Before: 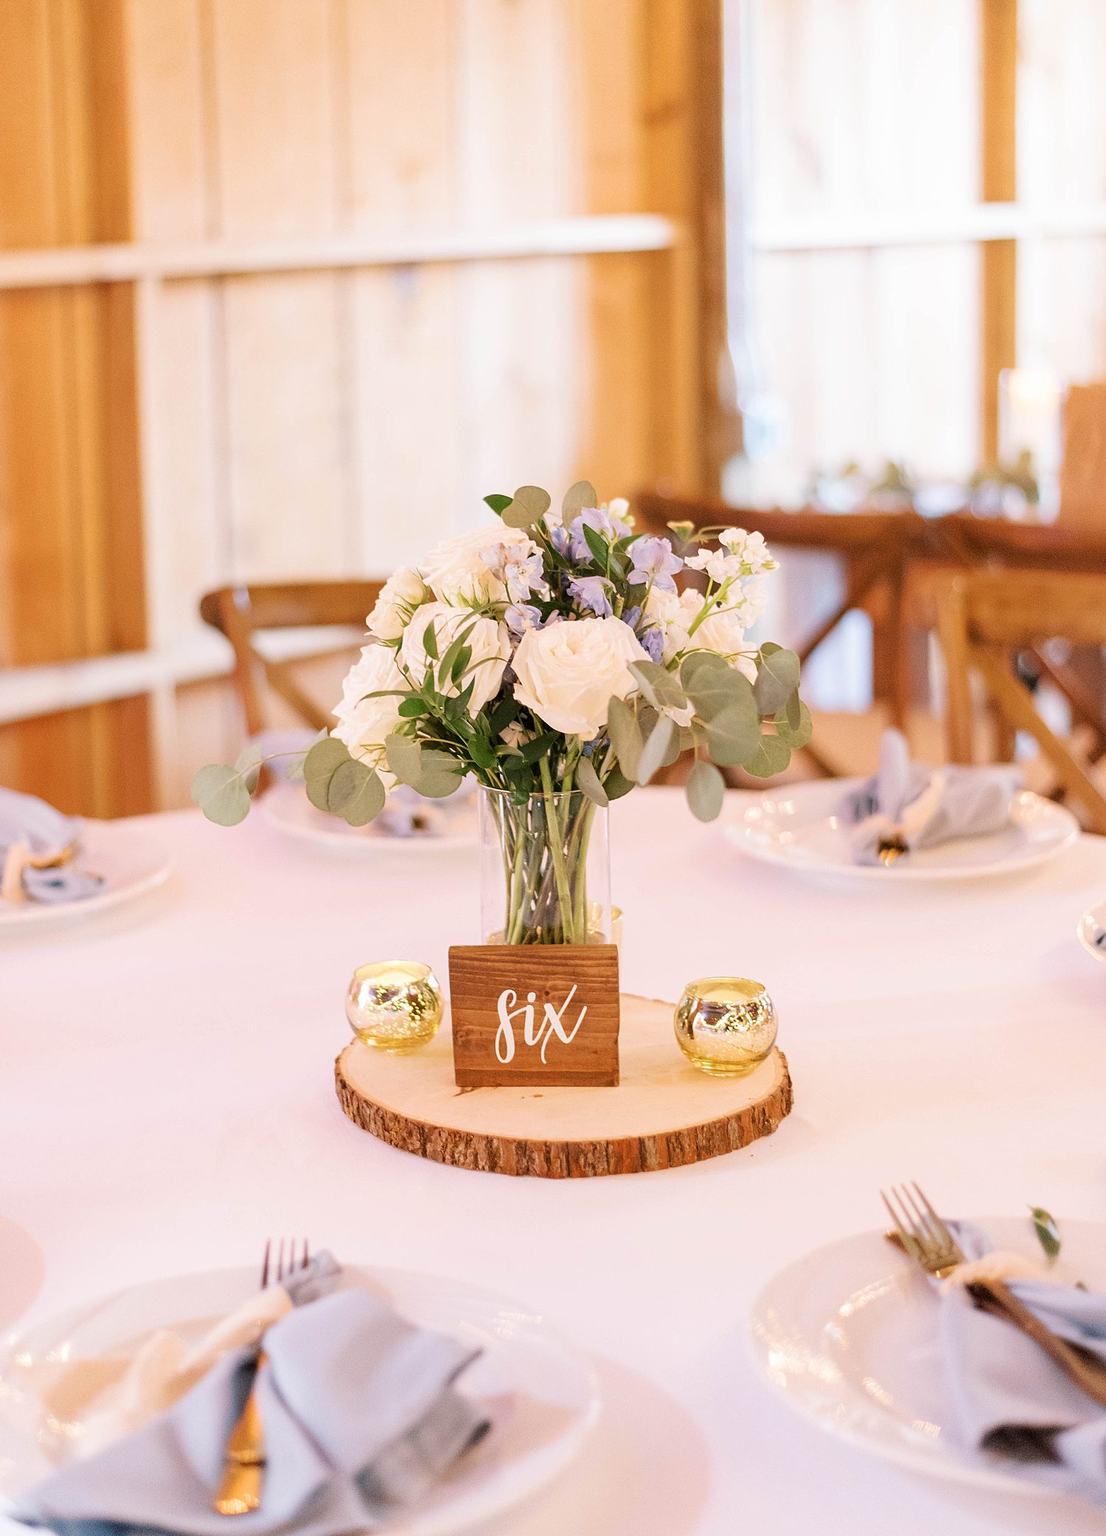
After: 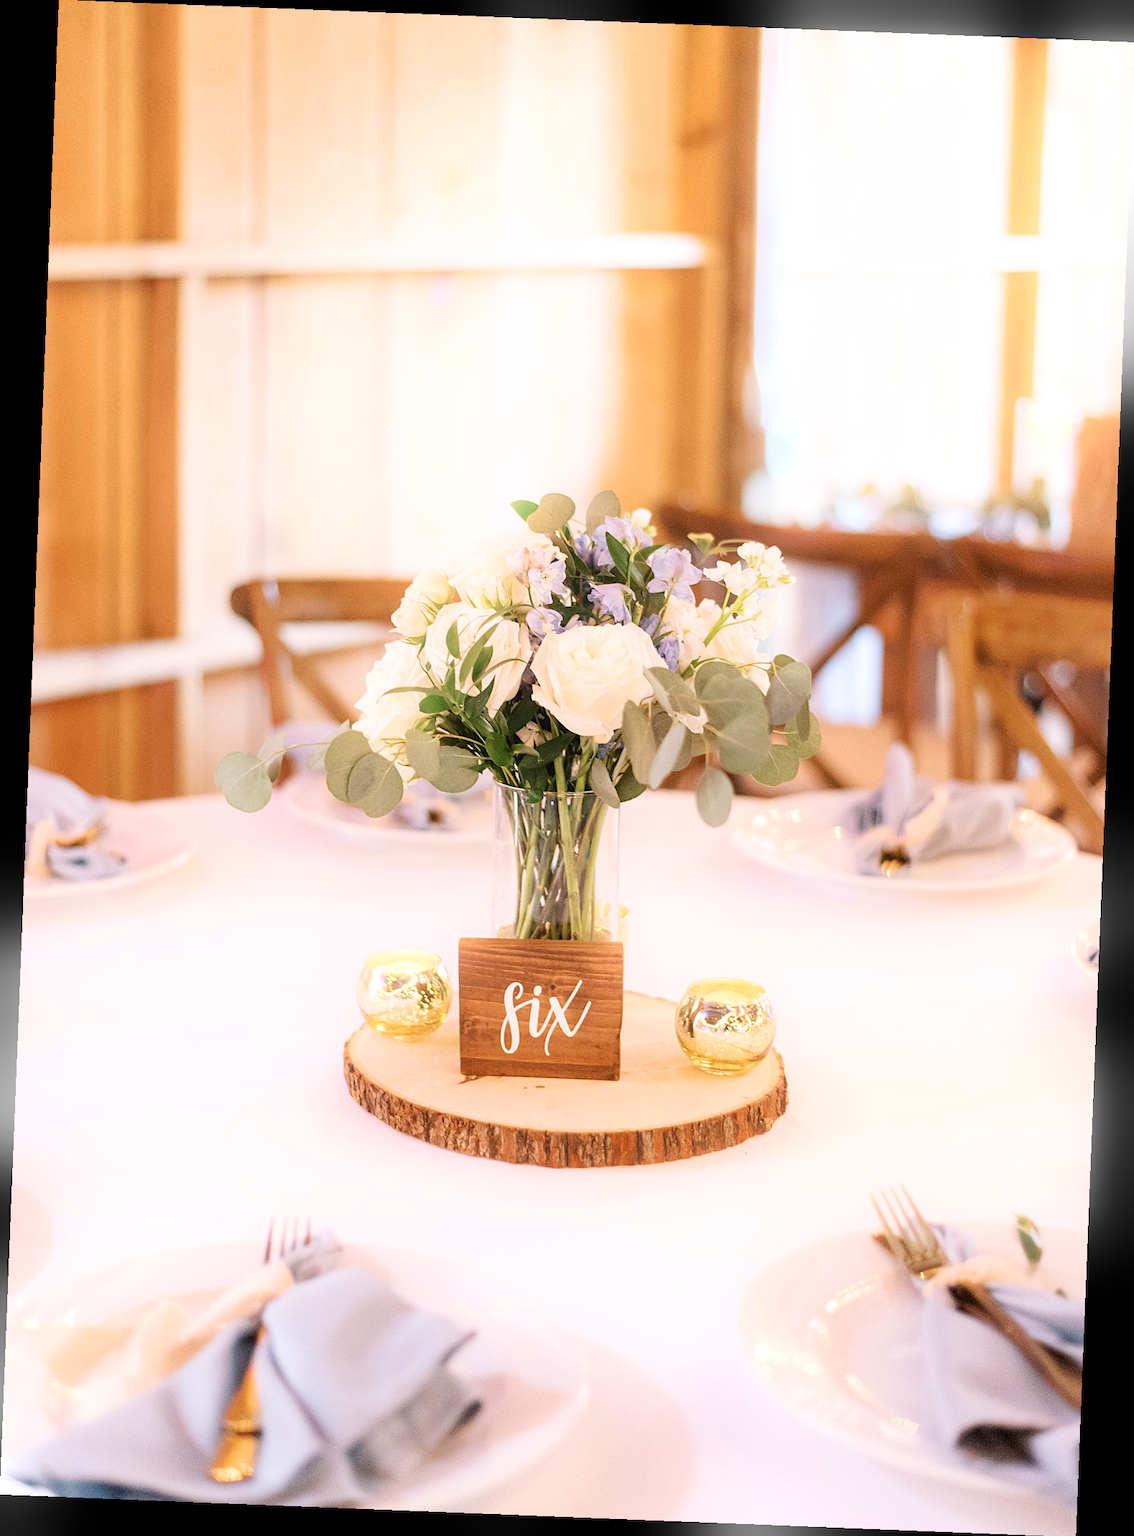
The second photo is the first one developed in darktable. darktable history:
shadows and highlights: shadows -12.5, white point adjustment 4, highlights 28.33
rotate and perspective: rotation 2.27°, automatic cropping off
bloom: size 9%, threshold 100%, strength 7%
